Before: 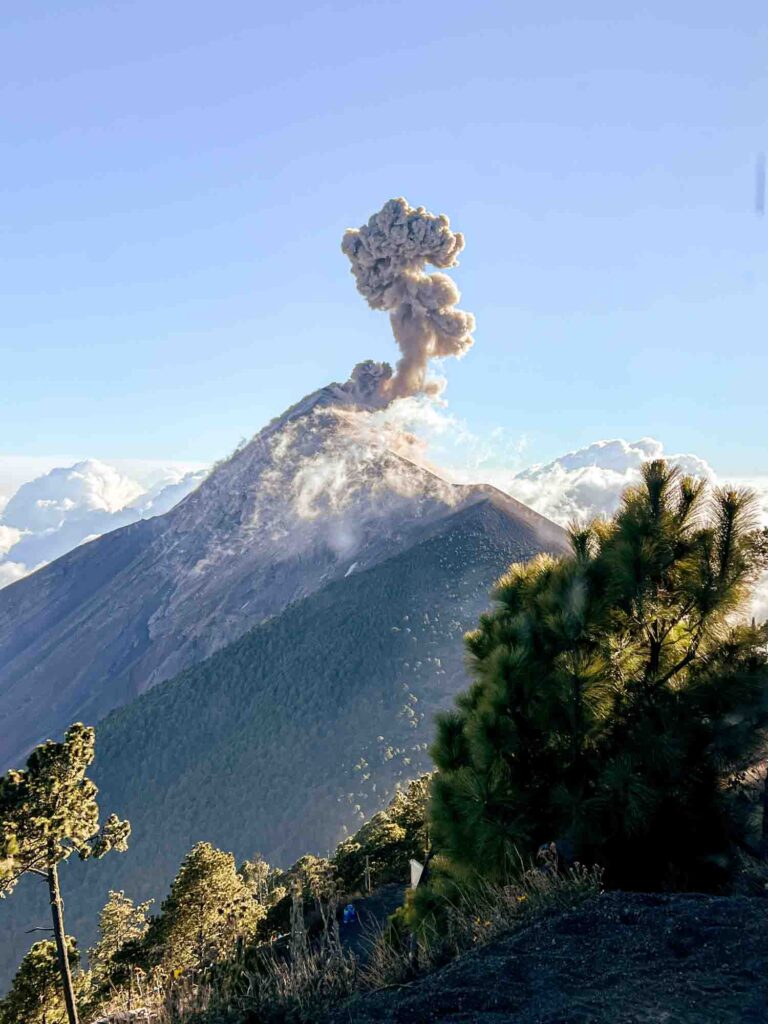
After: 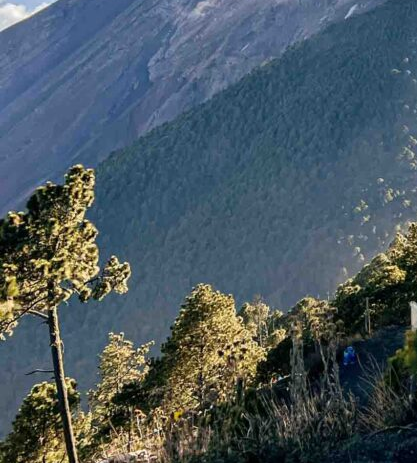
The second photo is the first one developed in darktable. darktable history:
crop and rotate: top 54.537%, right 45.698%, bottom 0.222%
